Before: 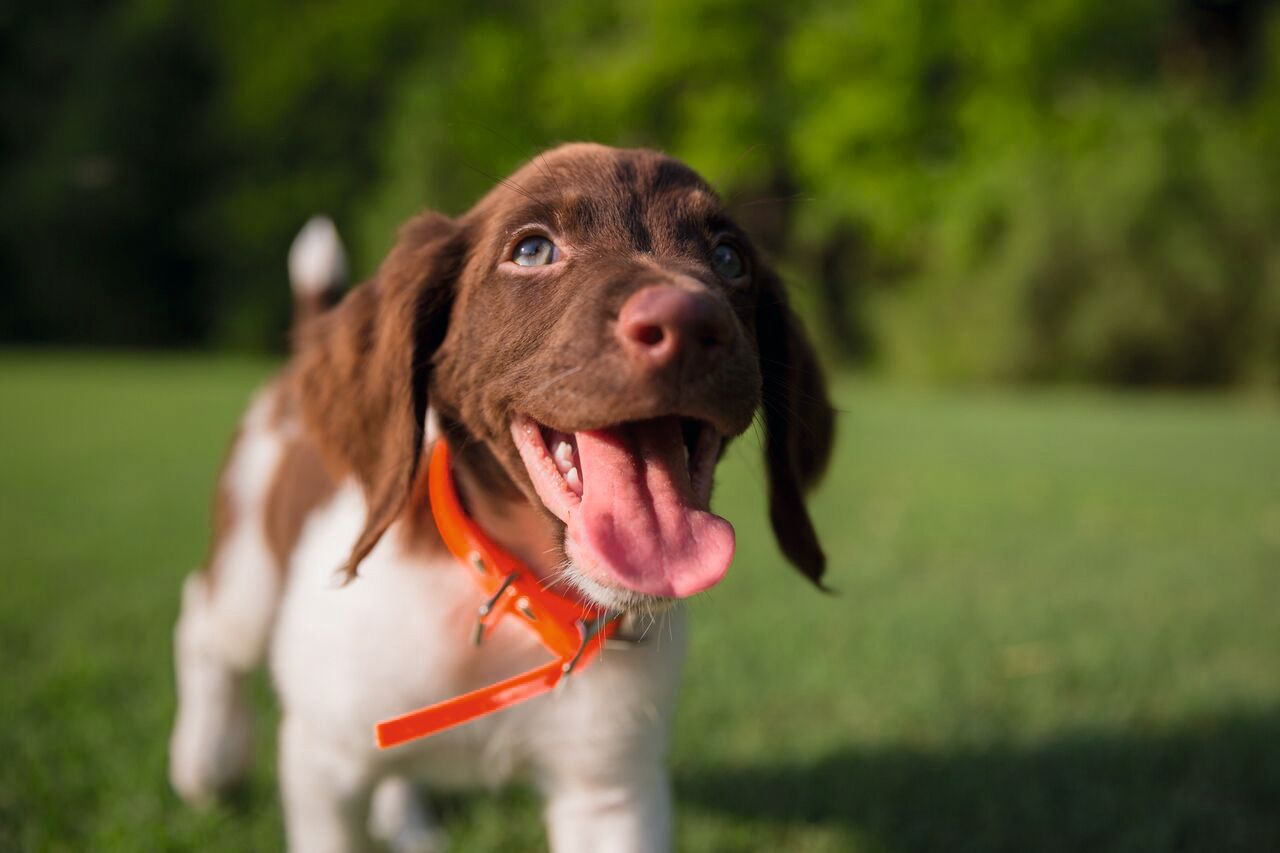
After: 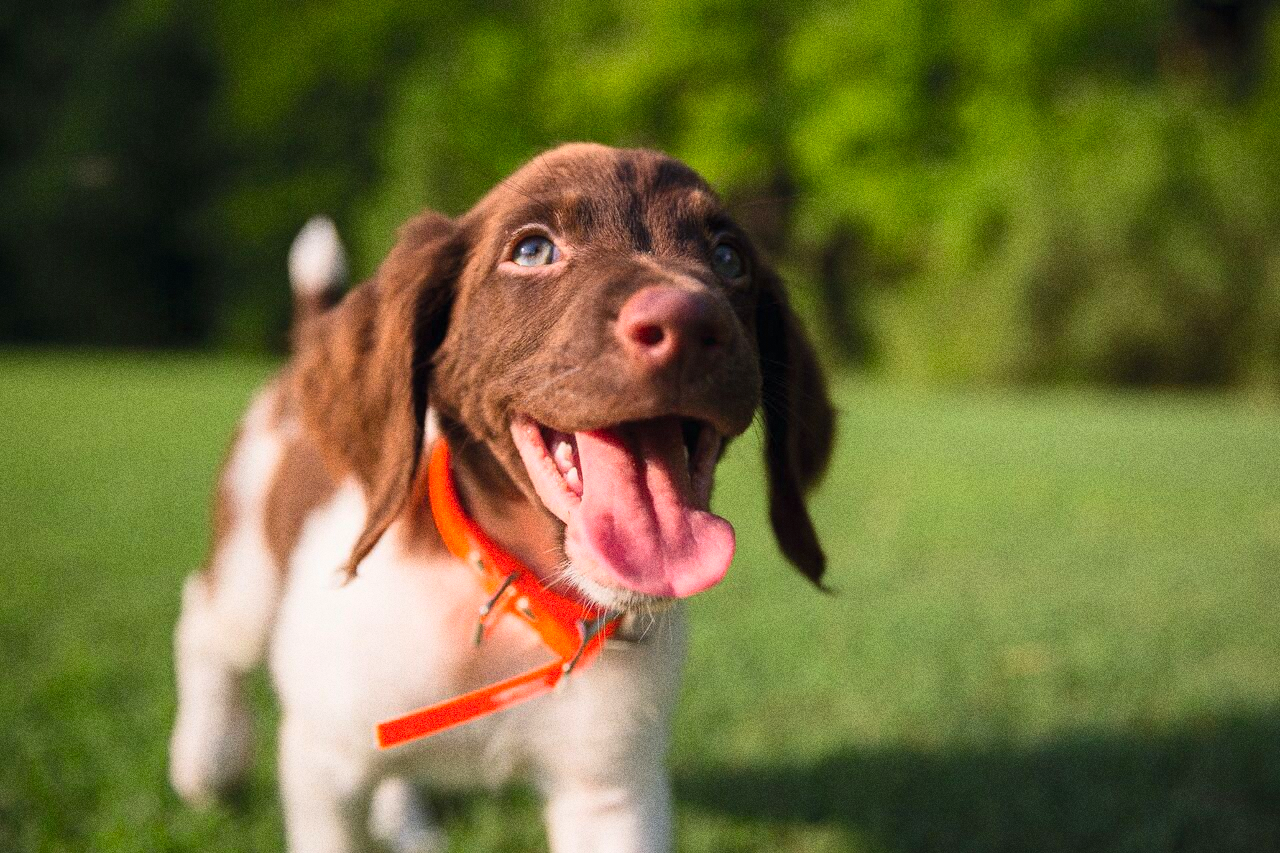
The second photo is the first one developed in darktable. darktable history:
grain: coarseness 0.09 ISO, strength 40%
contrast brightness saturation: contrast 0.2, brightness 0.16, saturation 0.22
